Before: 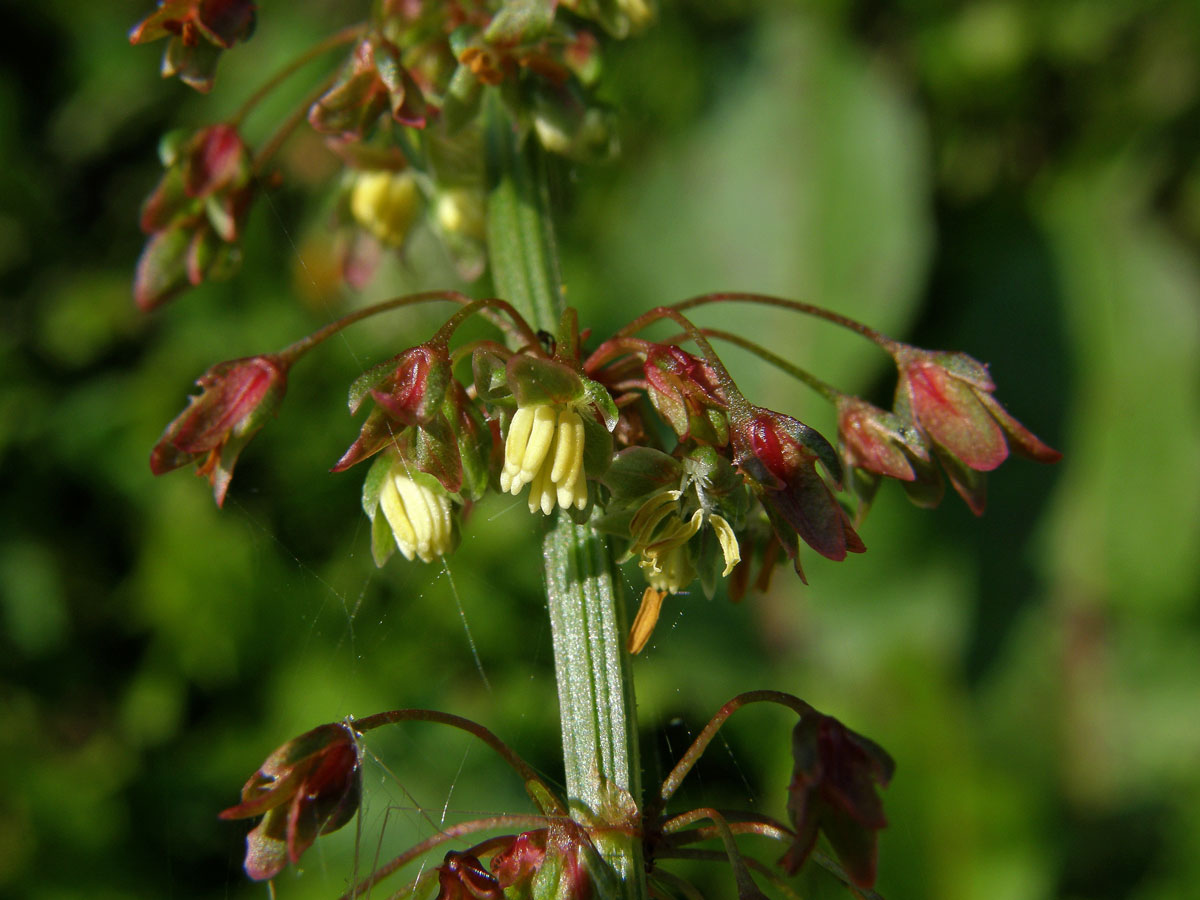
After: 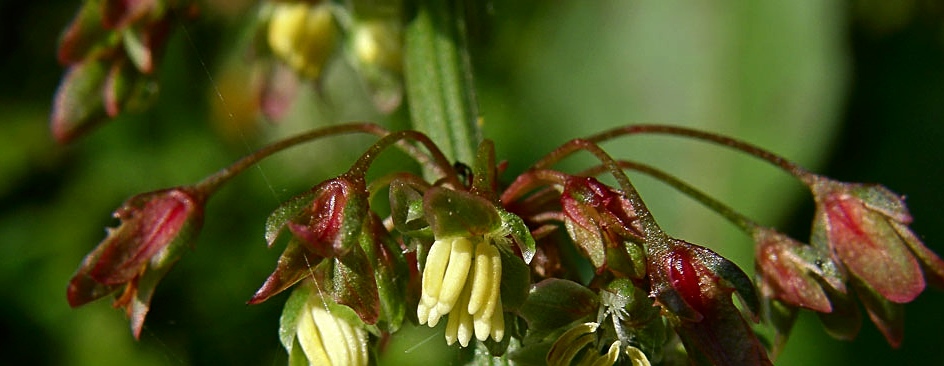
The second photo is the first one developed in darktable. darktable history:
sharpen: on, module defaults
crop: left 6.956%, top 18.723%, right 14.314%, bottom 40.553%
tone curve: curves: ch0 [(0, 0) (0.003, 0.002) (0.011, 0.009) (0.025, 0.019) (0.044, 0.031) (0.069, 0.044) (0.1, 0.061) (0.136, 0.087) (0.177, 0.127) (0.224, 0.172) (0.277, 0.226) (0.335, 0.295) (0.399, 0.367) (0.468, 0.445) (0.543, 0.536) (0.623, 0.626) (0.709, 0.717) (0.801, 0.806) (0.898, 0.889) (1, 1)], color space Lab, independent channels, preserve colors none
